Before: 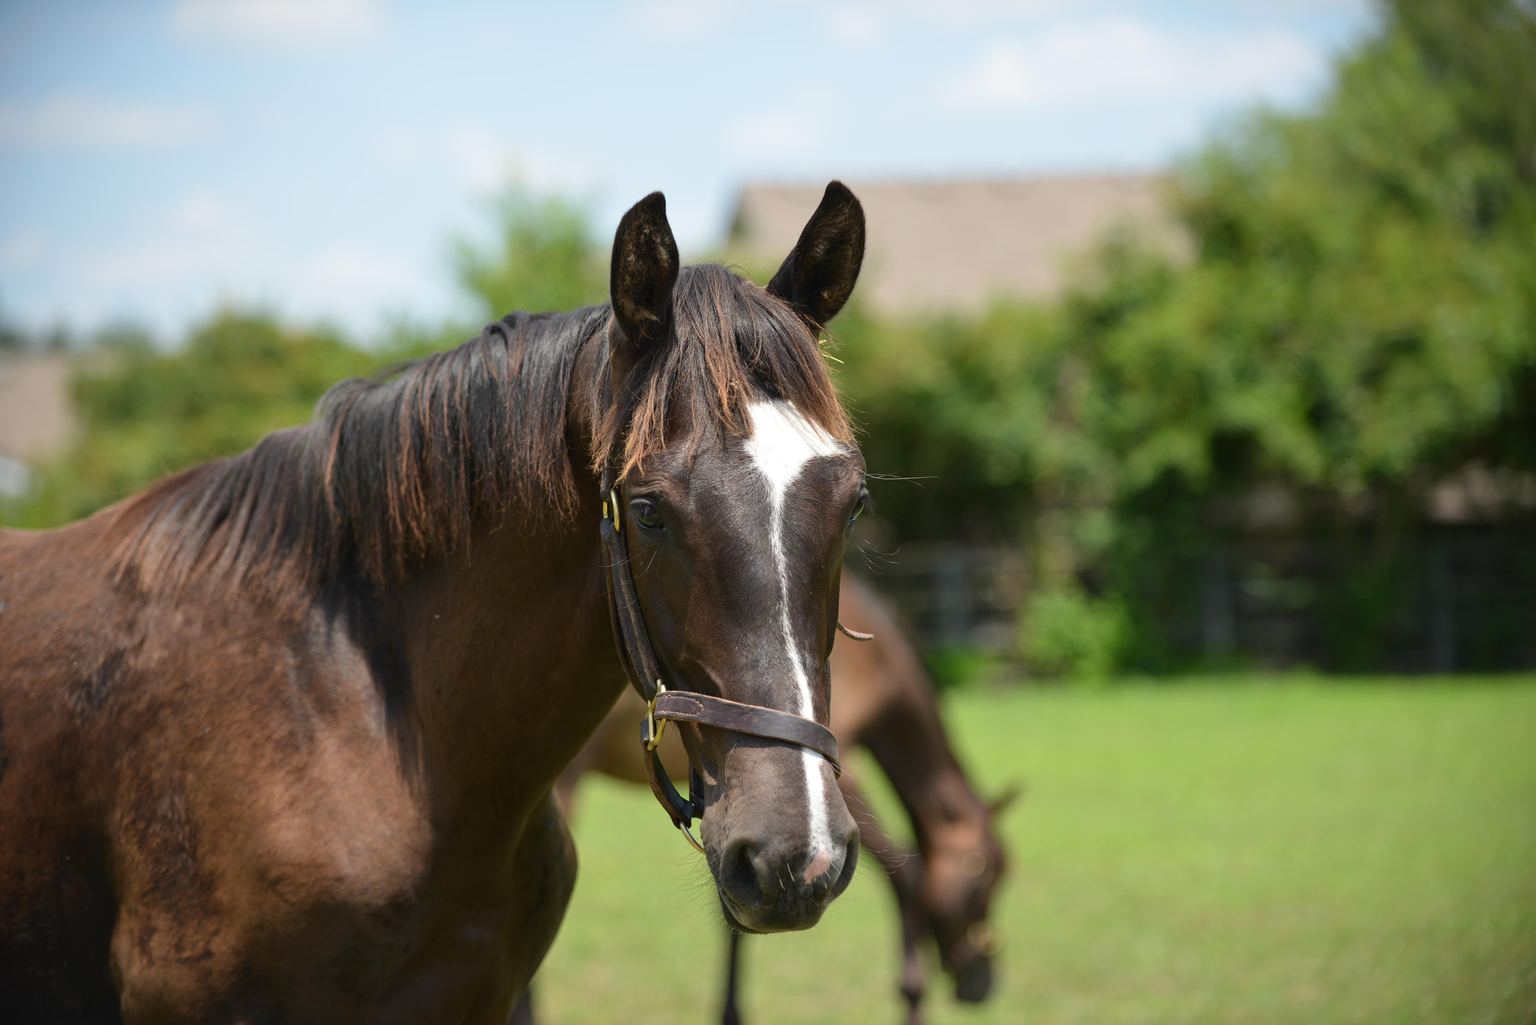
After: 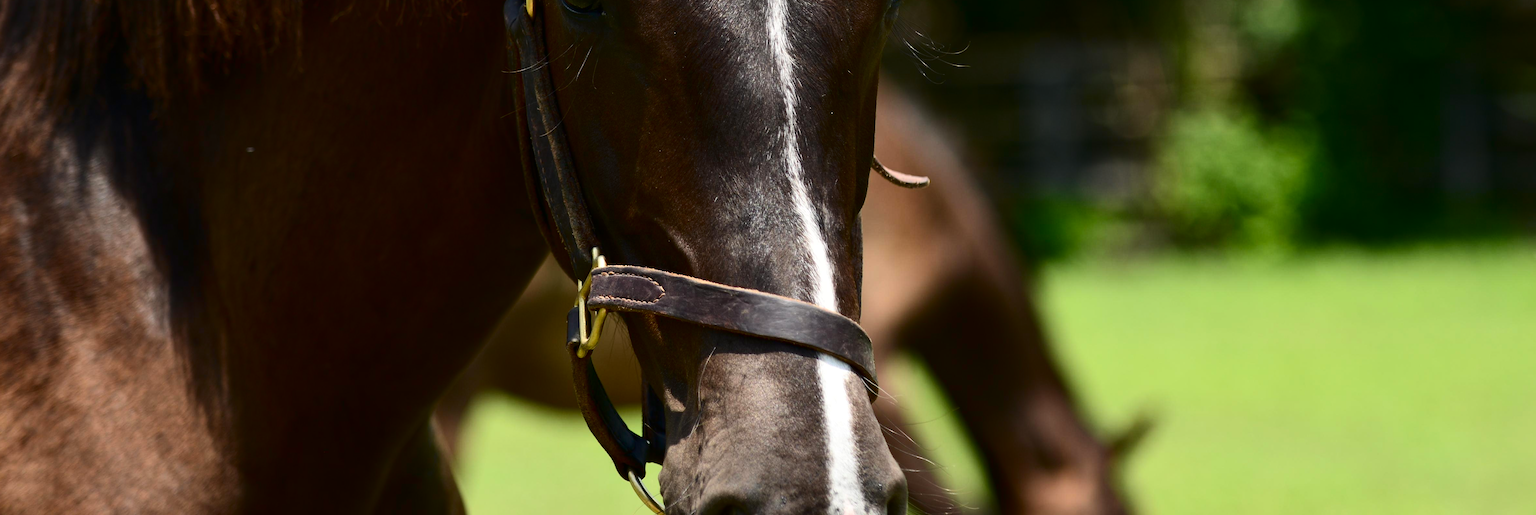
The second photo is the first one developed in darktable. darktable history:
tone equalizer: edges refinement/feathering 500, mask exposure compensation -1.57 EV, preserve details no
contrast brightness saturation: contrast 0.325, brightness -0.072, saturation 0.175
crop: left 17.995%, top 50.782%, right 17.68%, bottom 16.851%
